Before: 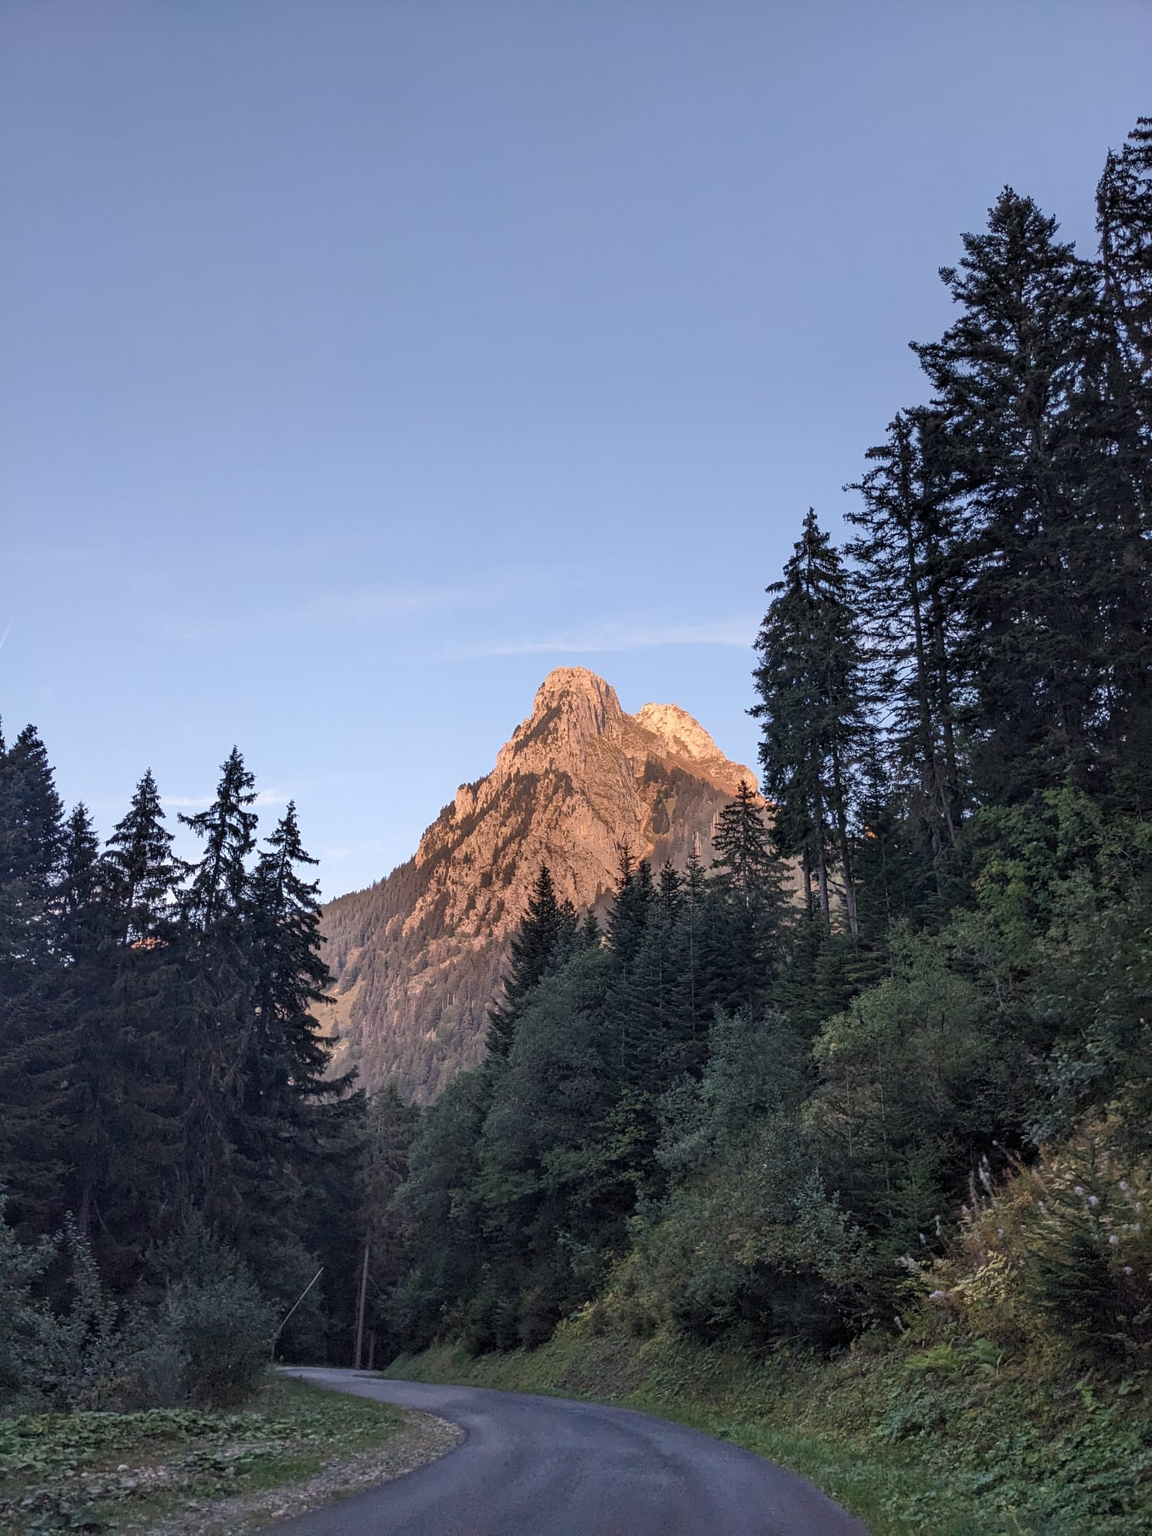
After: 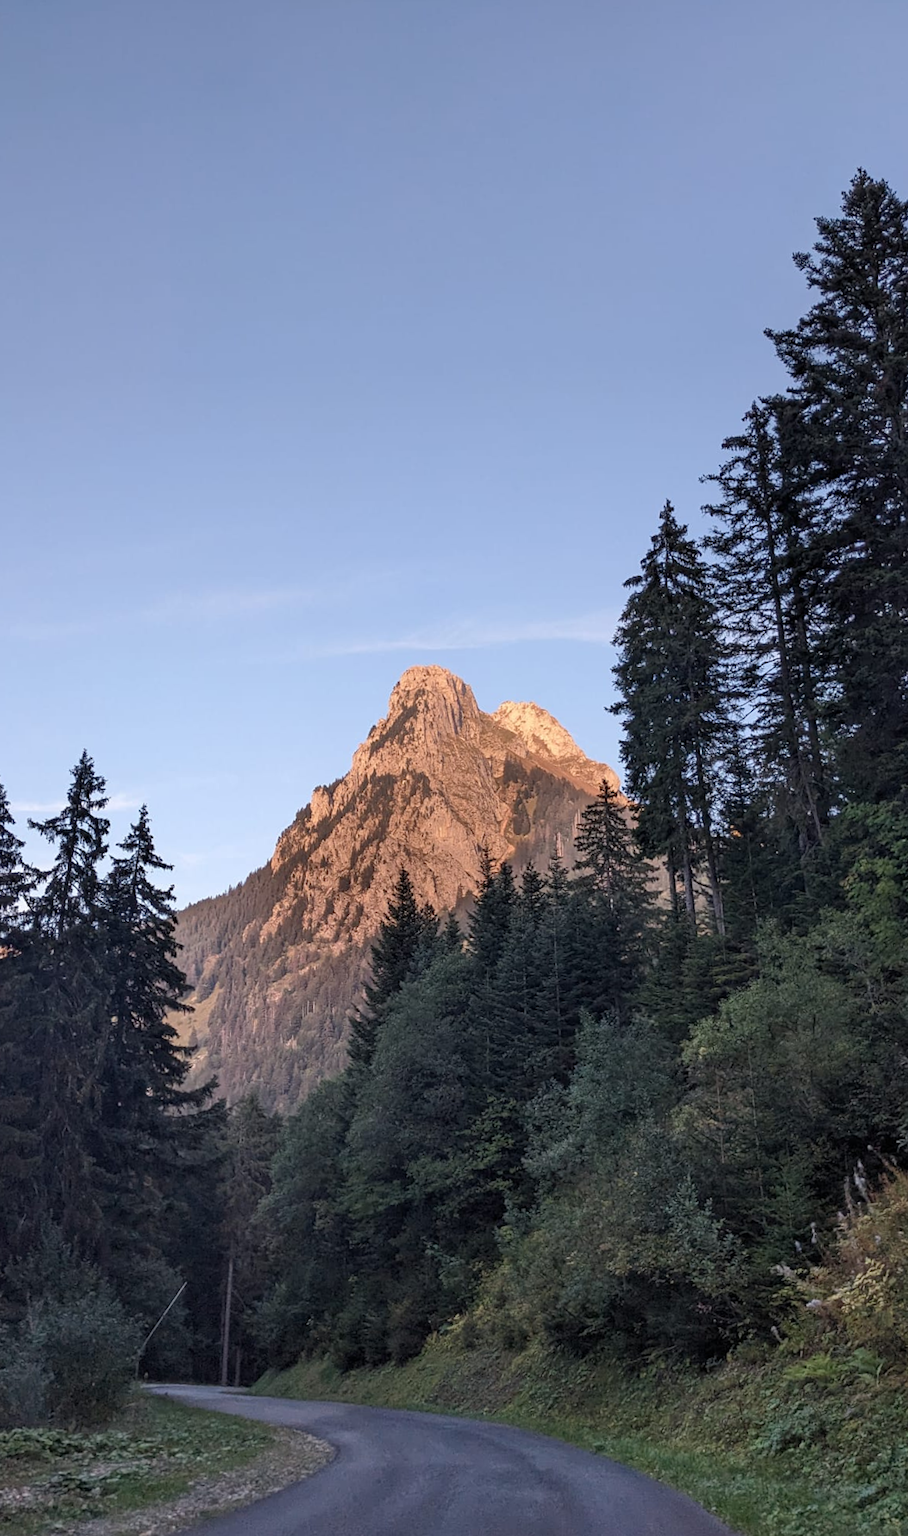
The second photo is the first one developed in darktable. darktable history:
rotate and perspective: rotation -4.2°, shear 0.006, automatic cropping off
crop and rotate: angle -3.27°, left 14.277%, top 0.028%, right 10.766%, bottom 0.028%
